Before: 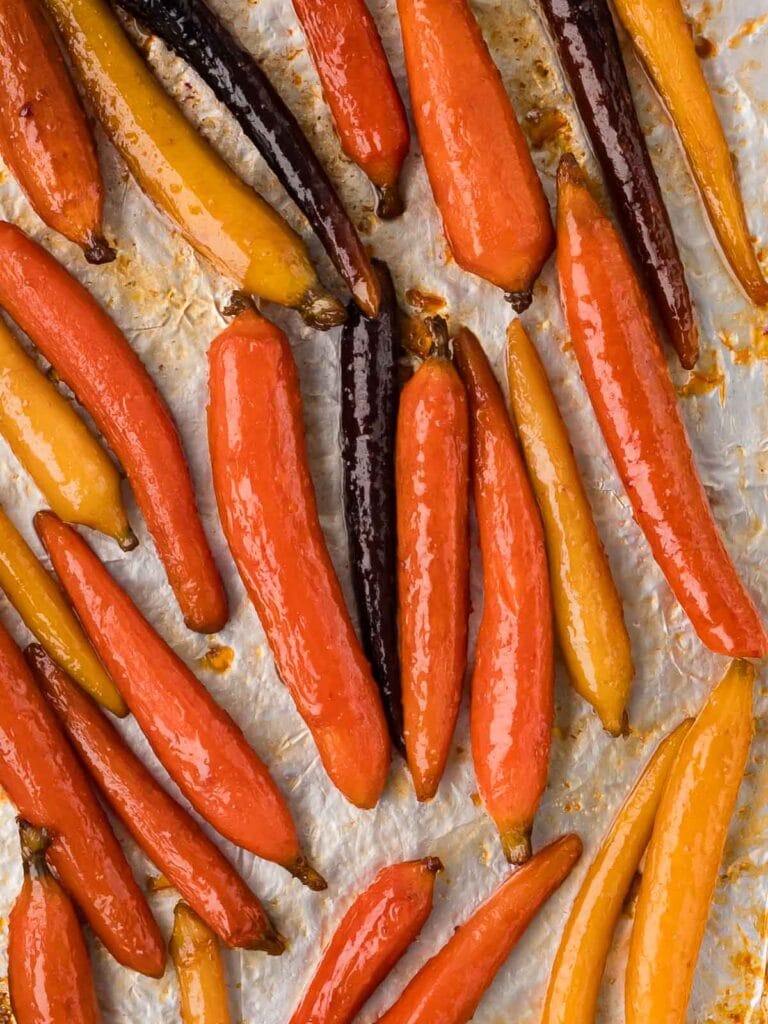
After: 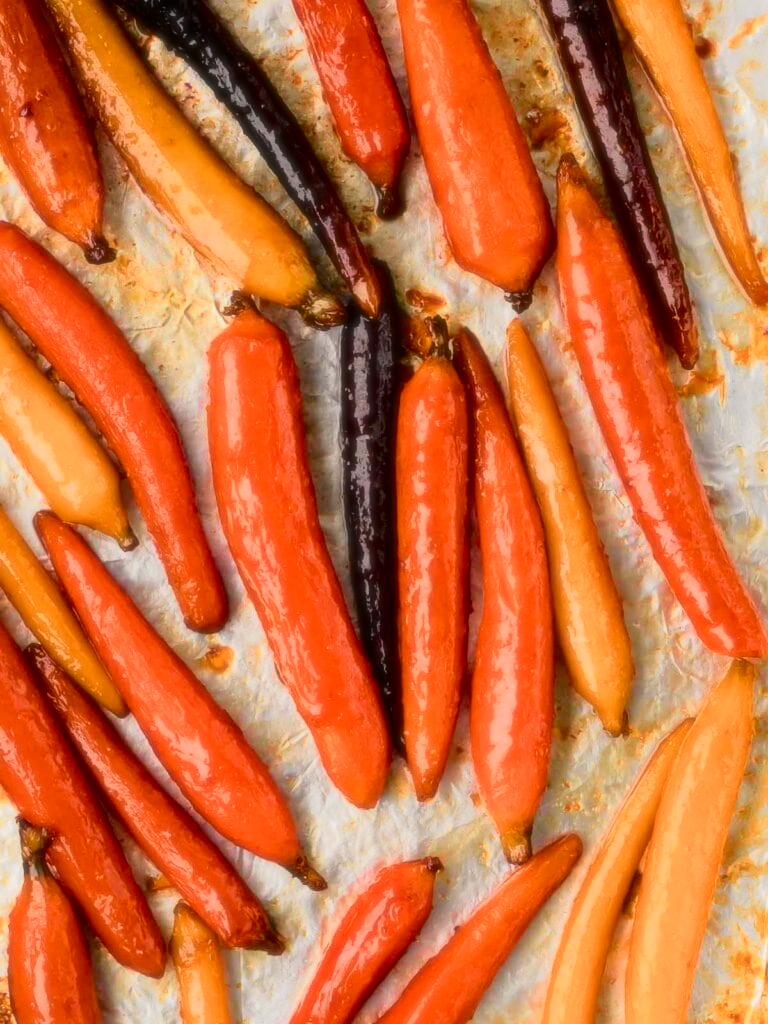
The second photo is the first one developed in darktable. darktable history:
contrast equalizer: octaves 7, y [[0.6 ×6], [0.55 ×6], [0 ×6], [0 ×6], [0 ×6]], mix -0.3
soften: size 19.52%, mix 20.32%
tone curve: curves: ch0 [(0, 0.006) (0.037, 0.022) (0.123, 0.105) (0.19, 0.173) (0.277, 0.279) (0.474, 0.517) (0.597, 0.662) (0.687, 0.774) (0.855, 0.891) (1, 0.982)]; ch1 [(0, 0) (0.243, 0.245) (0.422, 0.415) (0.493, 0.495) (0.508, 0.503) (0.544, 0.552) (0.557, 0.582) (0.626, 0.672) (0.694, 0.732) (1, 1)]; ch2 [(0, 0) (0.249, 0.216) (0.356, 0.329) (0.424, 0.442) (0.476, 0.483) (0.498, 0.5) (0.517, 0.519) (0.532, 0.539) (0.562, 0.596) (0.614, 0.662) (0.706, 0.757) (0.808, 0.809) (0.991, 0.968)], color space Lab, independent channels, preserve colors none
fill light: exposure -2 EV, width 8.6
